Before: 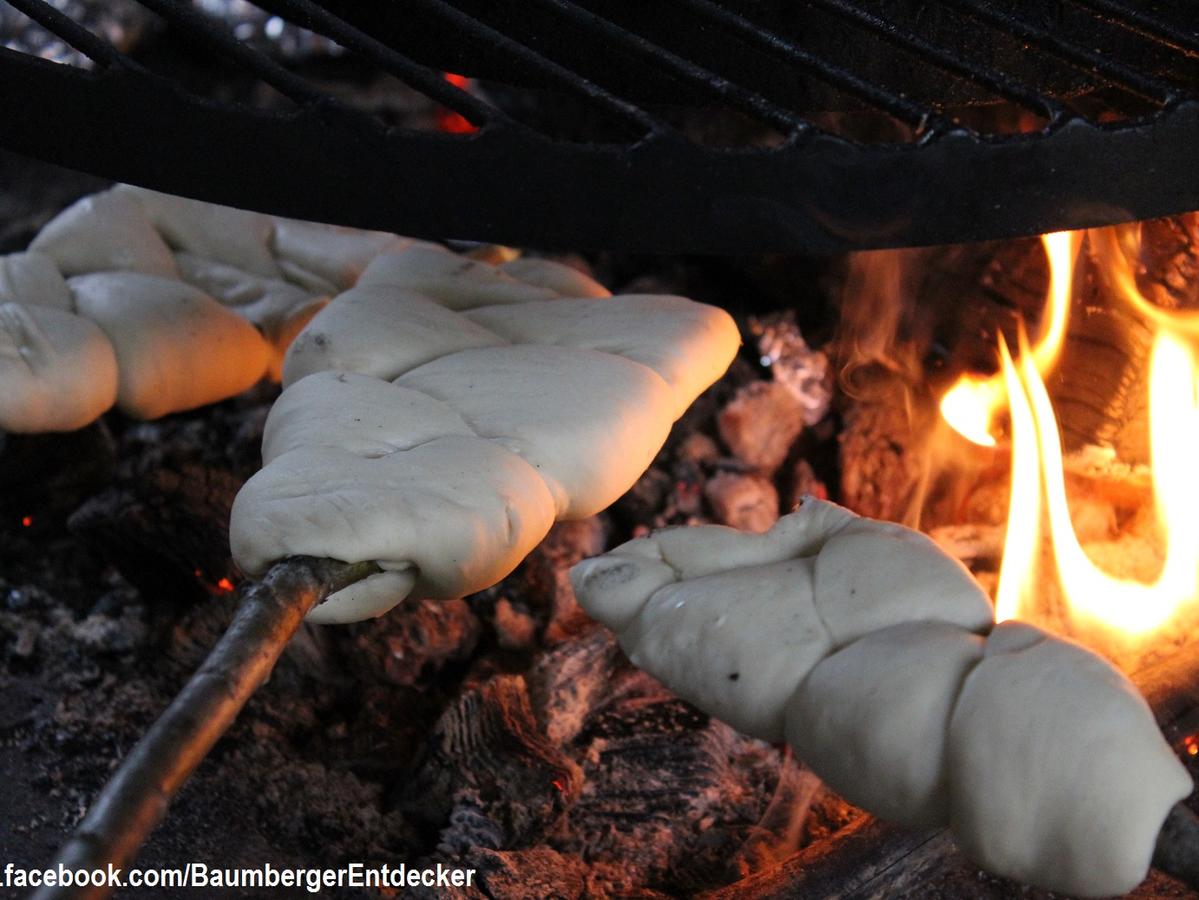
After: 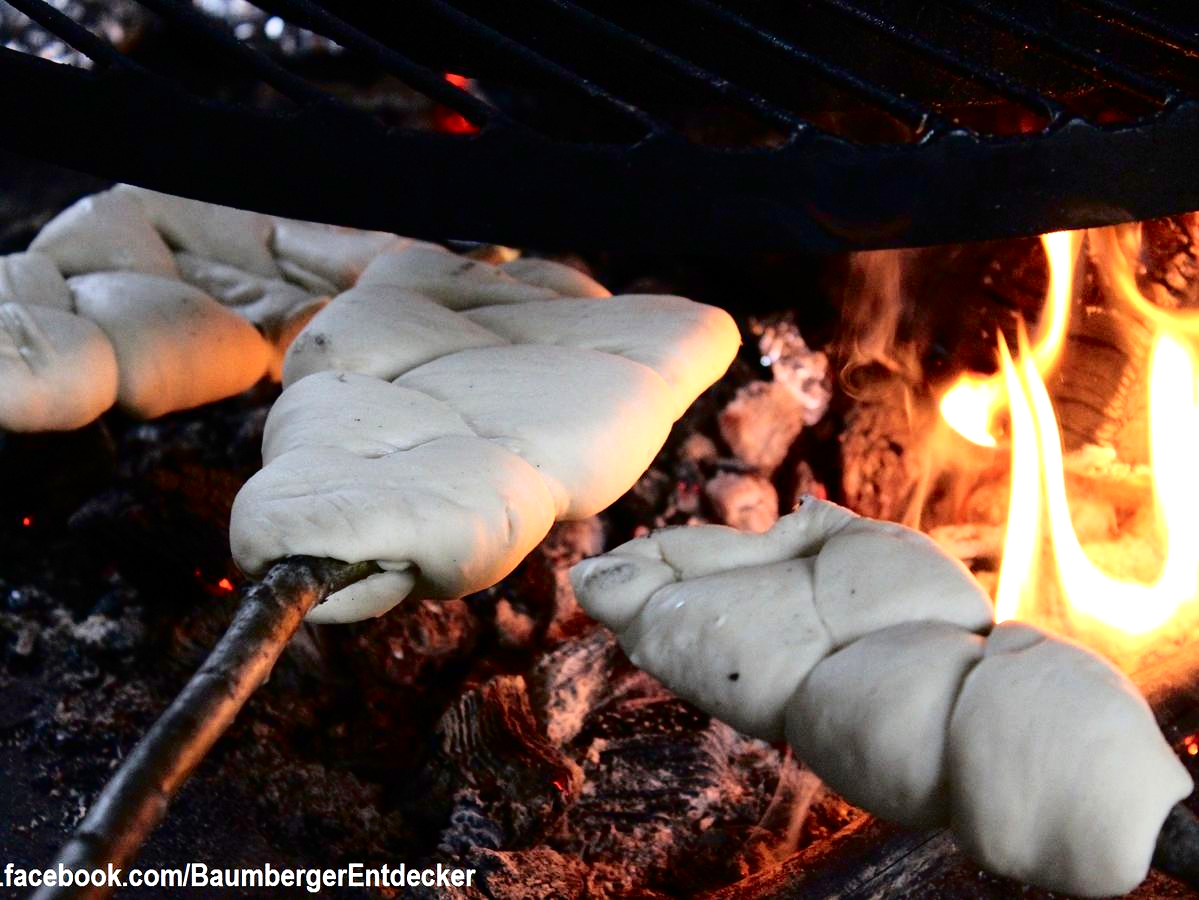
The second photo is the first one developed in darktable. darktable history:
levels: levels [0, 0.435, 0.917]
tone curve: curves: ch0 [(0, 0) (0.003, 0) (0.011, 0.002) (0.025, 0.004) (0.044, 0.007) (0.069, 0.015) (0.1, 0.025) (0.136, 0.04) (0.177, 0.09) (0.224, 0.152) (0.277, 0.239) (0.335, 0.335) (0.399, 0.43) (0.468, 0.524) (0.543, 0.621) (0.623, 0.712) (0.709, 0.792) (0.801, 0.871) (0.898, 0.951) (1, 1)], color space Lab, independent channels, preserve colors none
